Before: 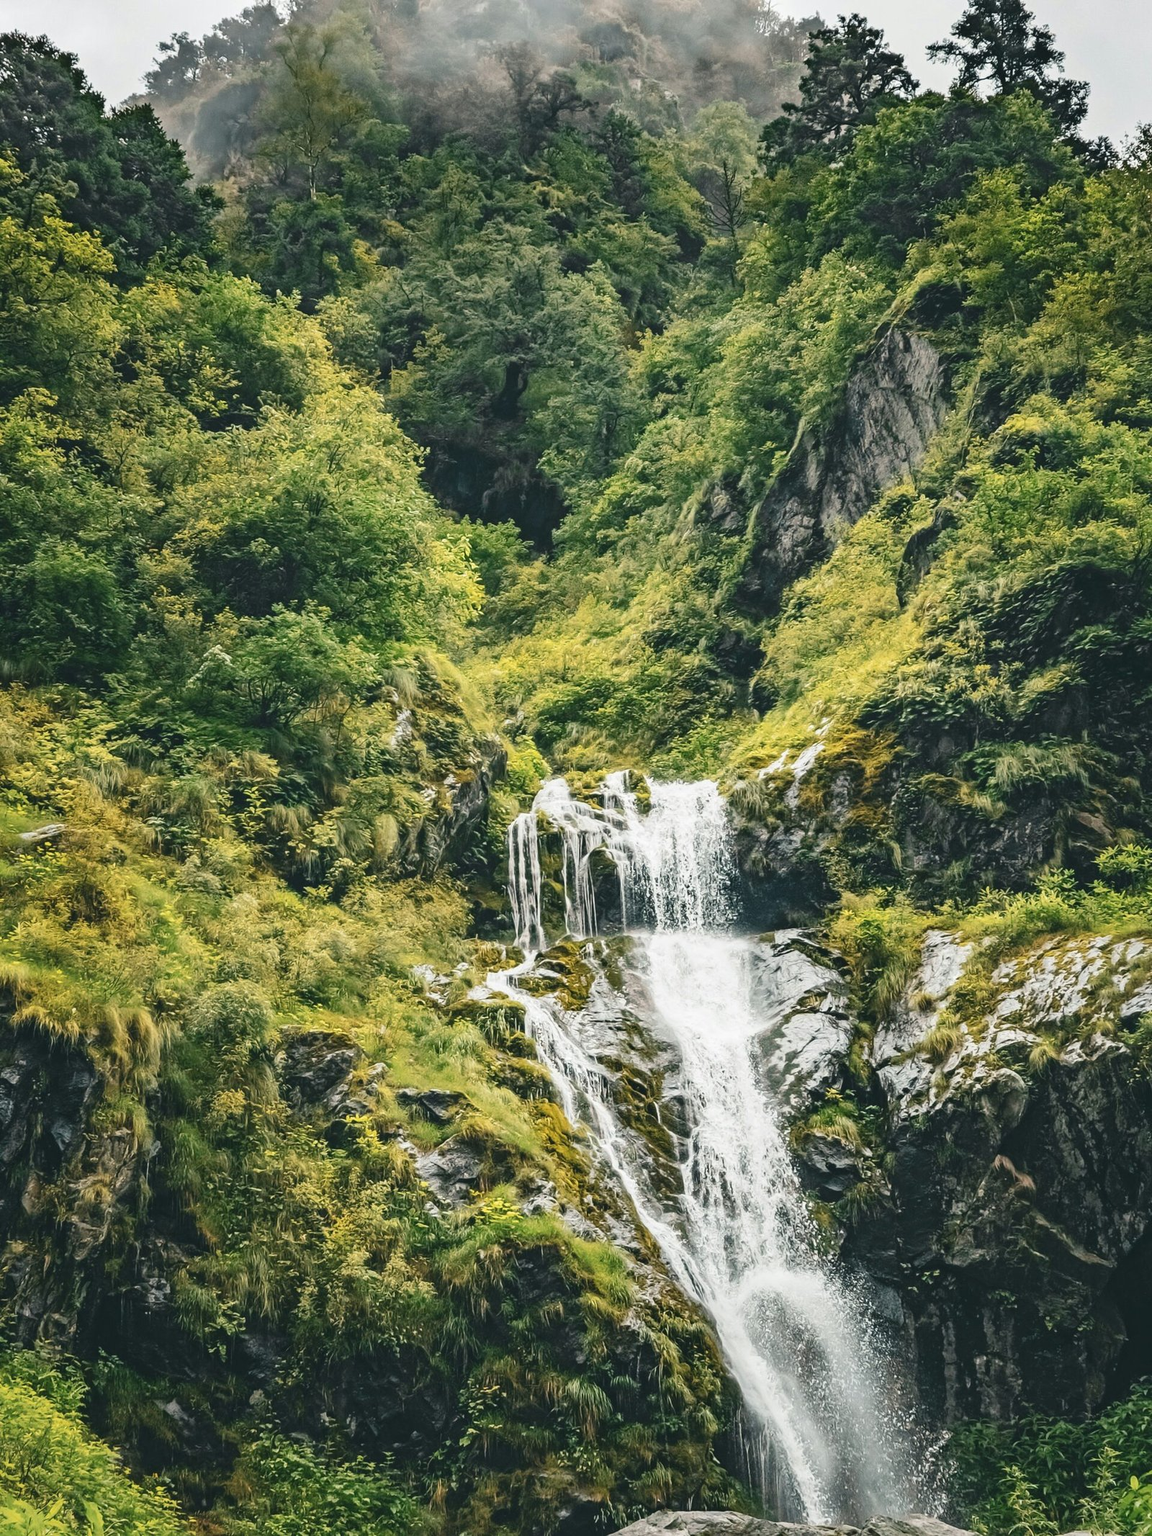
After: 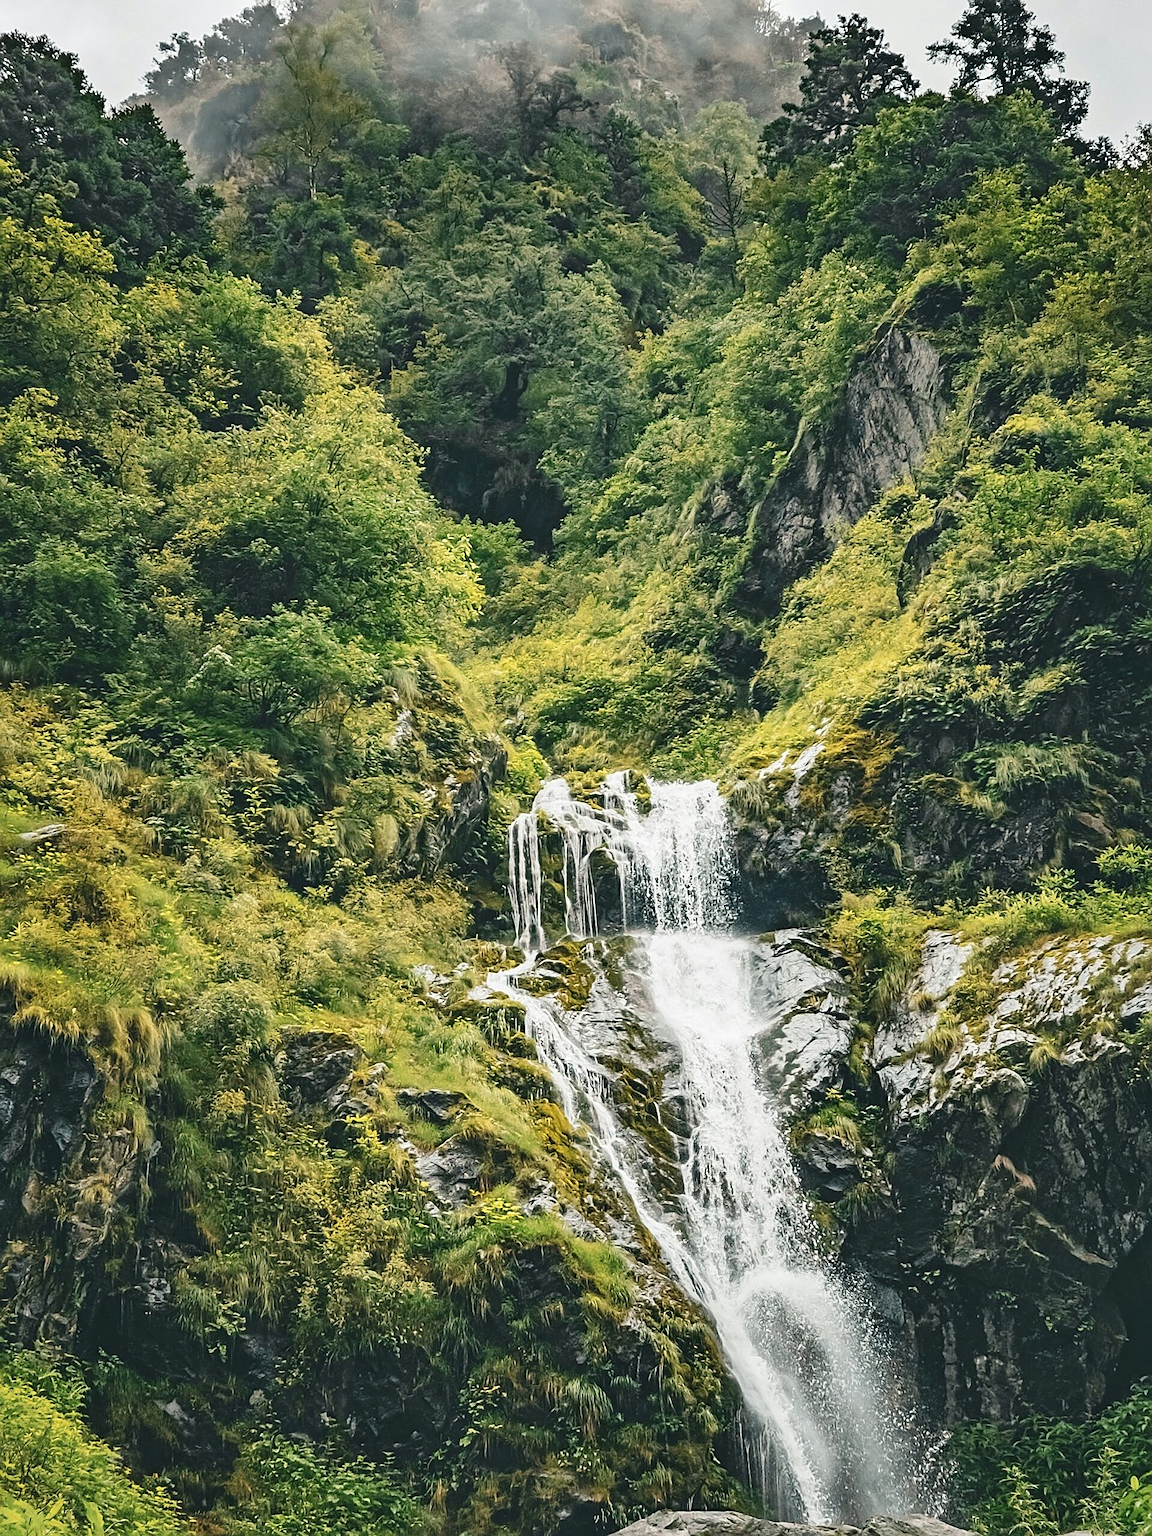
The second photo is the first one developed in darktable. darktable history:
shadows and highlights: shadows 37.27, highlights -28.18, soften with gaussian
sharpen: on, module defaults
